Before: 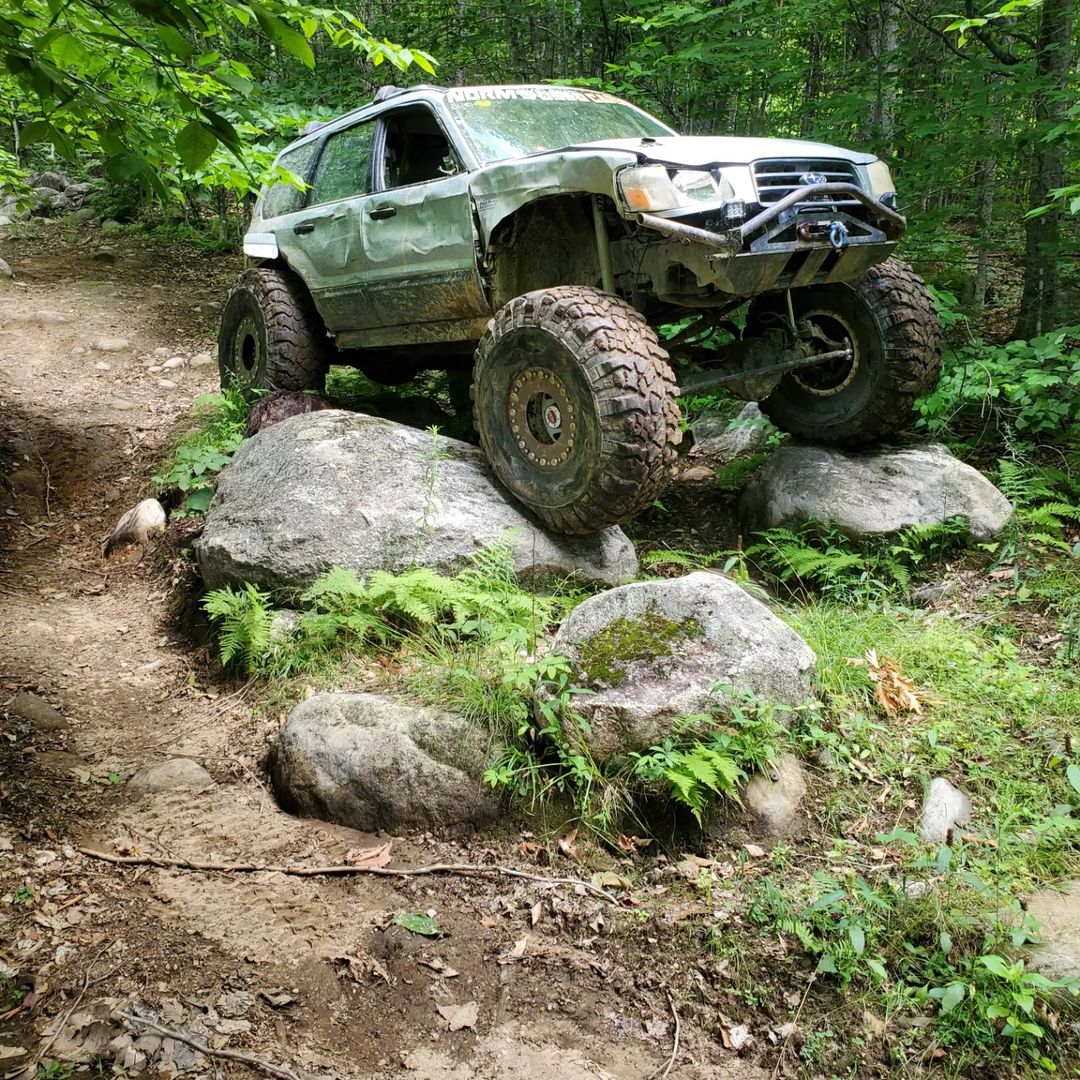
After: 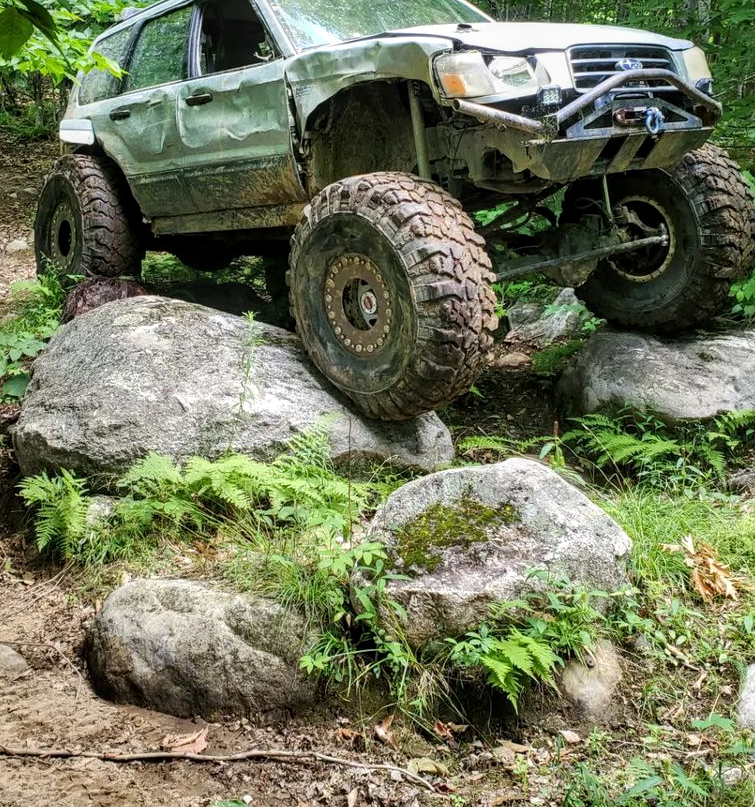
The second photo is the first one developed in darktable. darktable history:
crop and rotate: left 17.046%, top 10.659%, right 12.989%, bottom 14.553%
local contrast: on, module defaults
shadows and highlights: soften with gaussian
